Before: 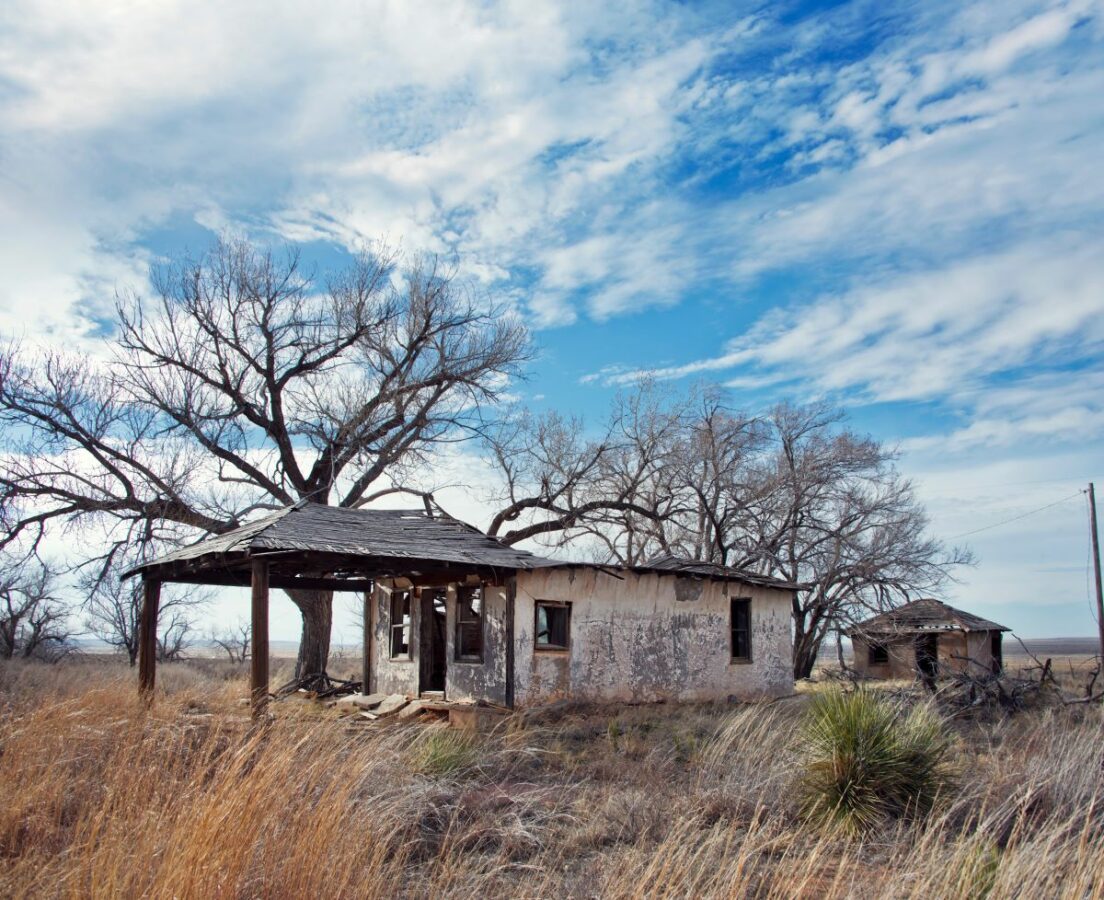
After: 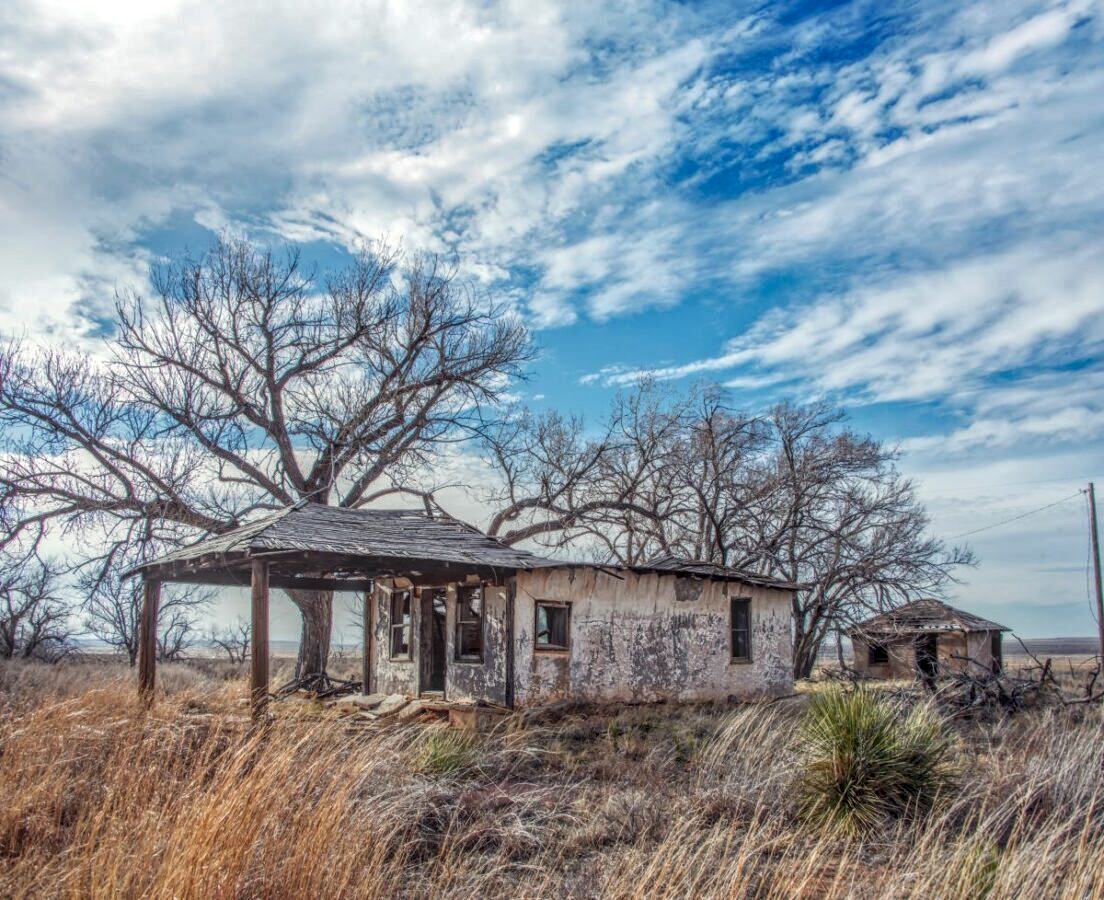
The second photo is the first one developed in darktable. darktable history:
local contrast: highlights 2%, shadows 2%, detail 199%, midtone range 0.251
